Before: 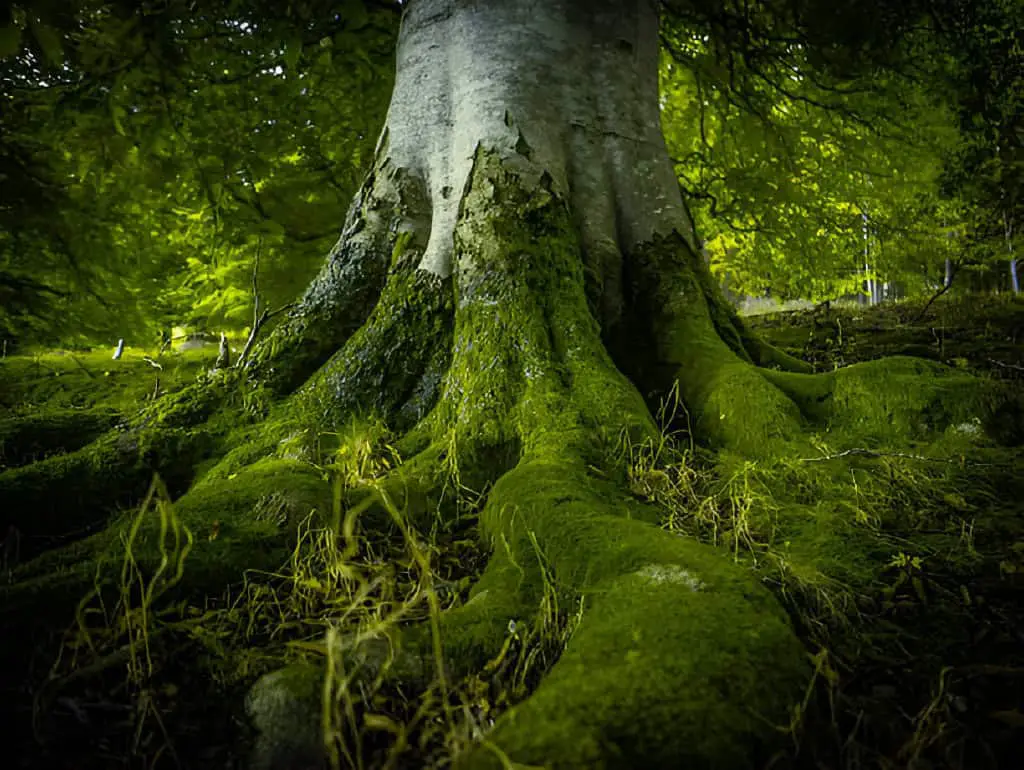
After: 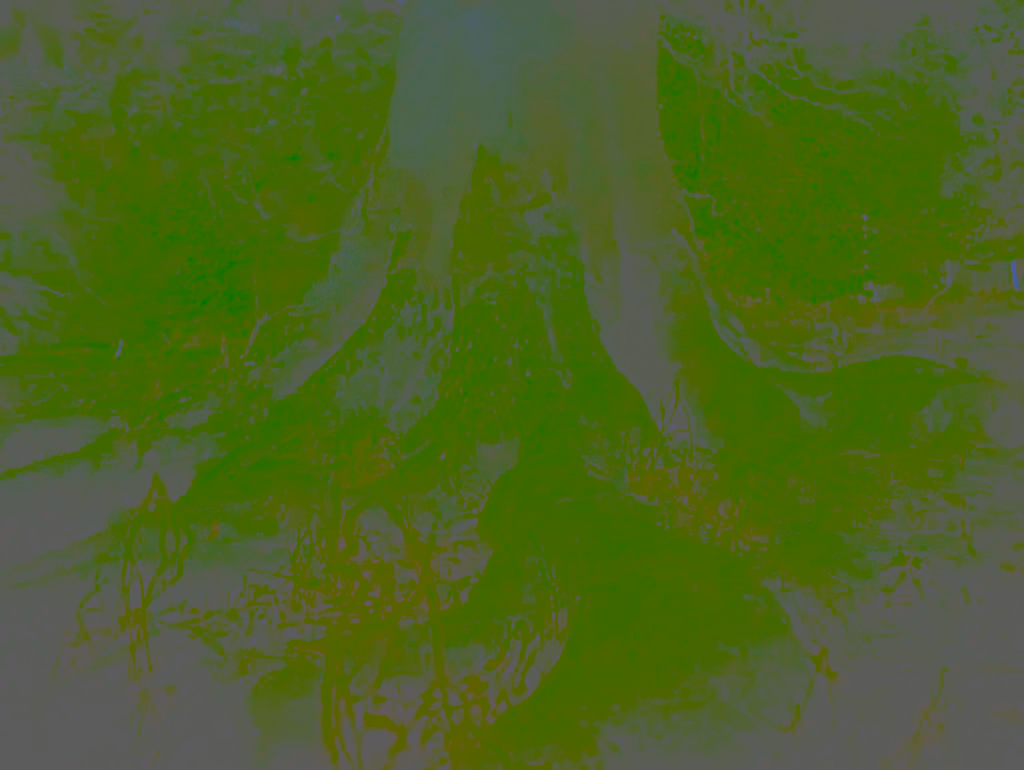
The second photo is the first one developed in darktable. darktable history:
contrast brightness saturation: contrast -0.99, brightness -0.17, saturation 0.75
local contrast: mode bilateral grid, contrast 25, coarseness 60, detail 151%, midtone range 0.2
